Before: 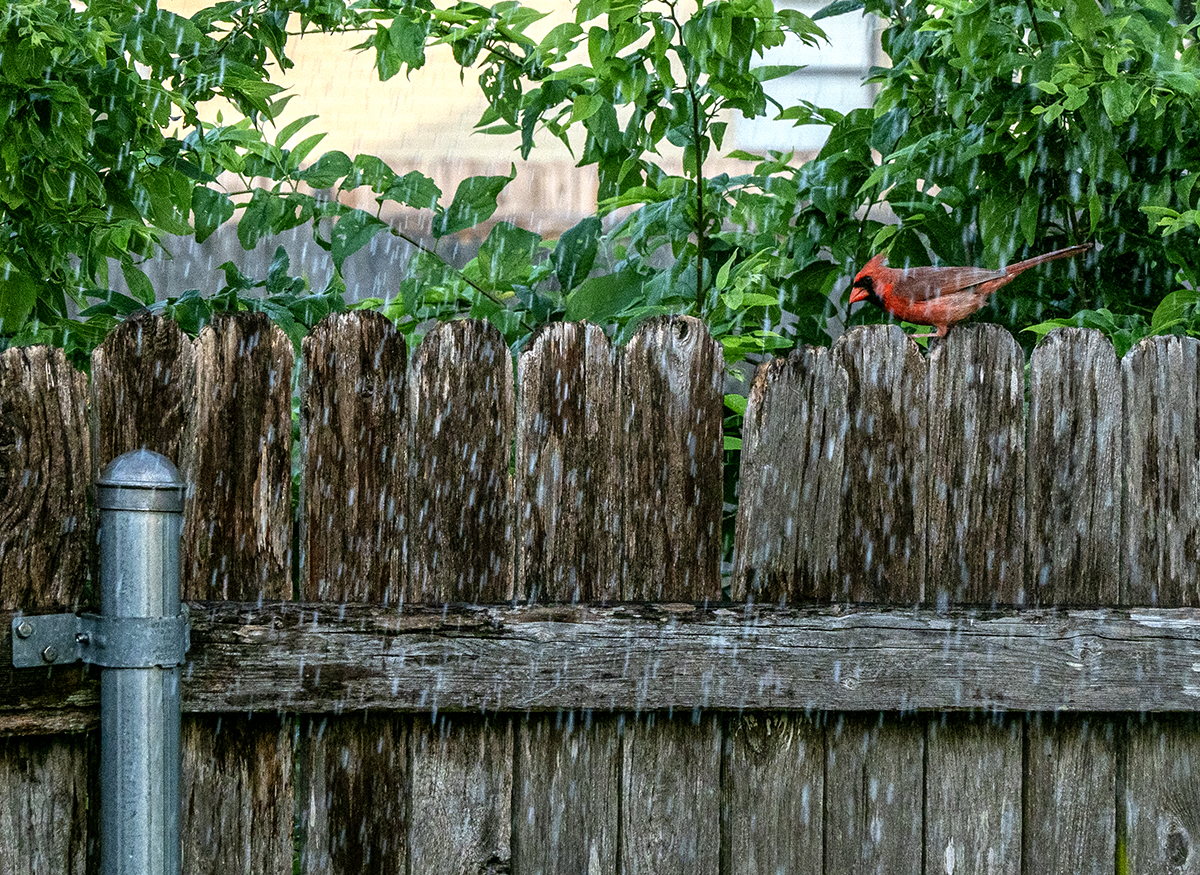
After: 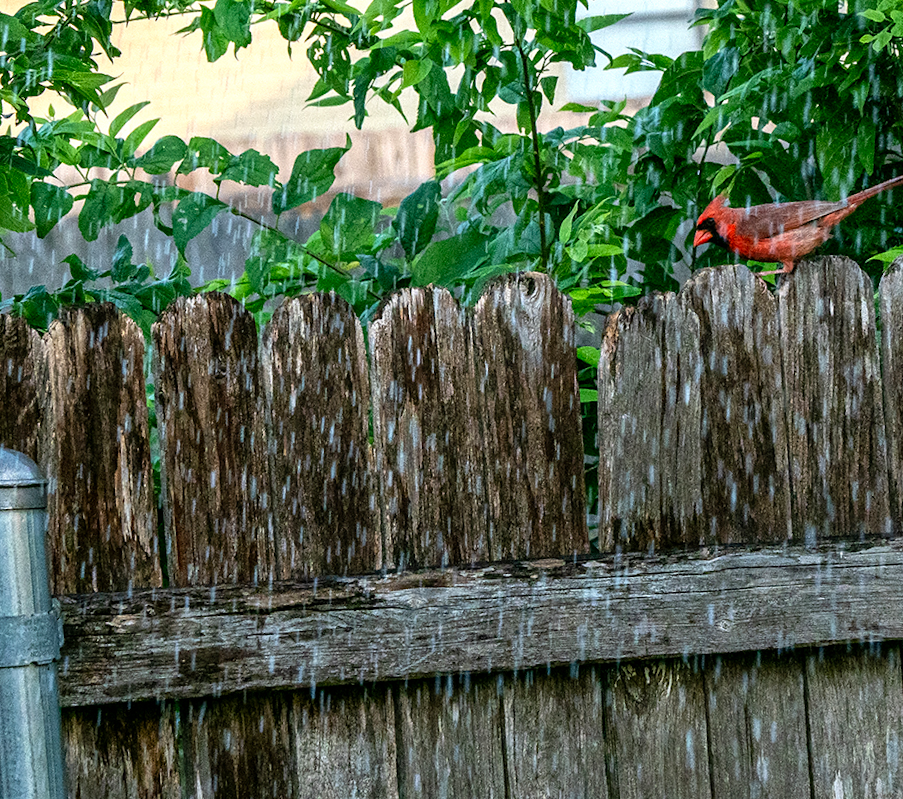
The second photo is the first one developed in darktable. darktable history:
rotate and perspective: rotation -4.57°, crop left 0.054, crop right 0.944, crop top 0.087, crop bottom 0.914
crop and rotate: left 9.597%, right 10.195%
